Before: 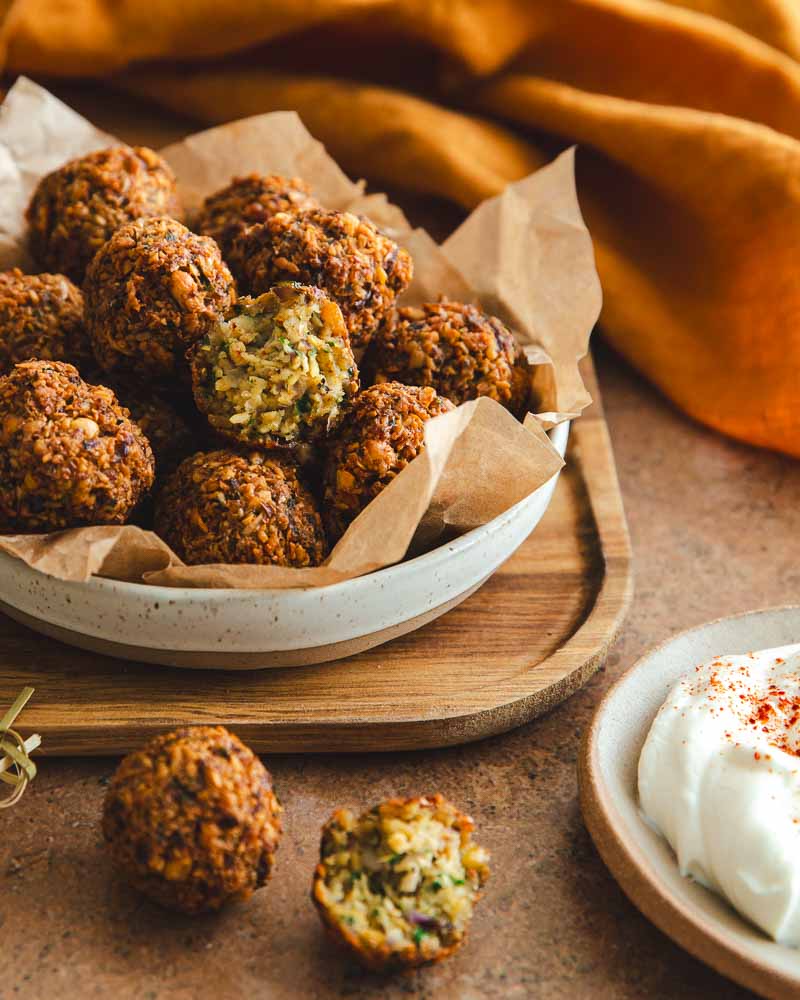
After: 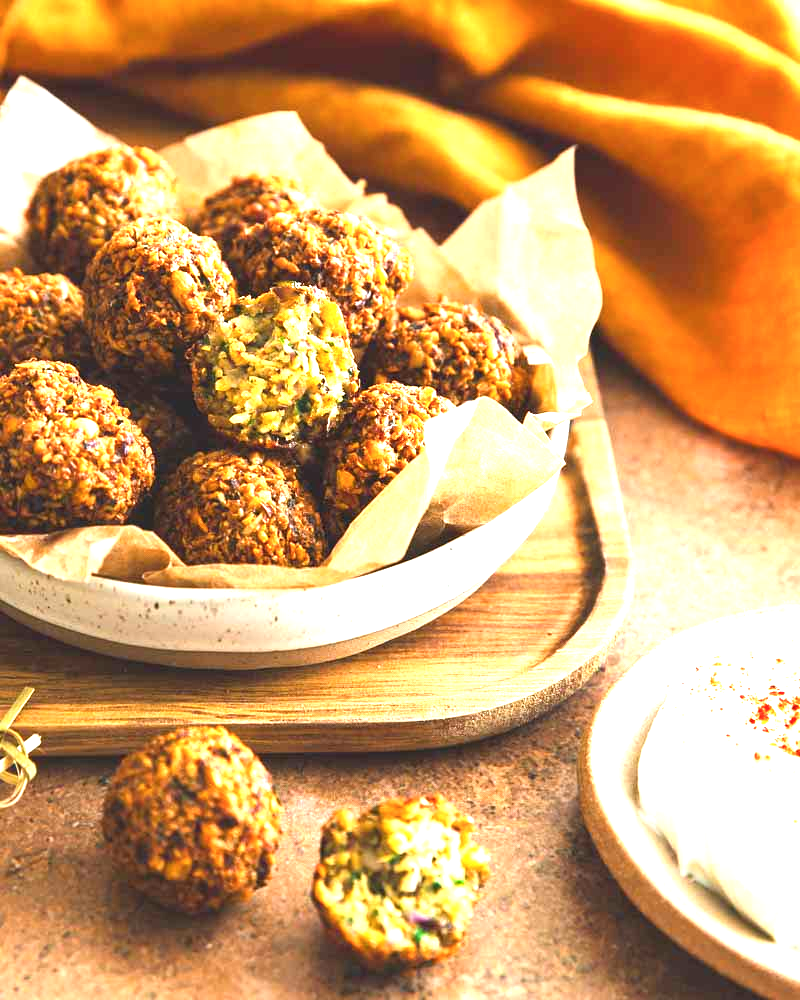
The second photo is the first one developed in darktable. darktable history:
color balance rgb: global vibrance 10%
exposure: black level correction 0, exposure 1.7 EV, compensate exposure bias true, compensate highlight preservation false
